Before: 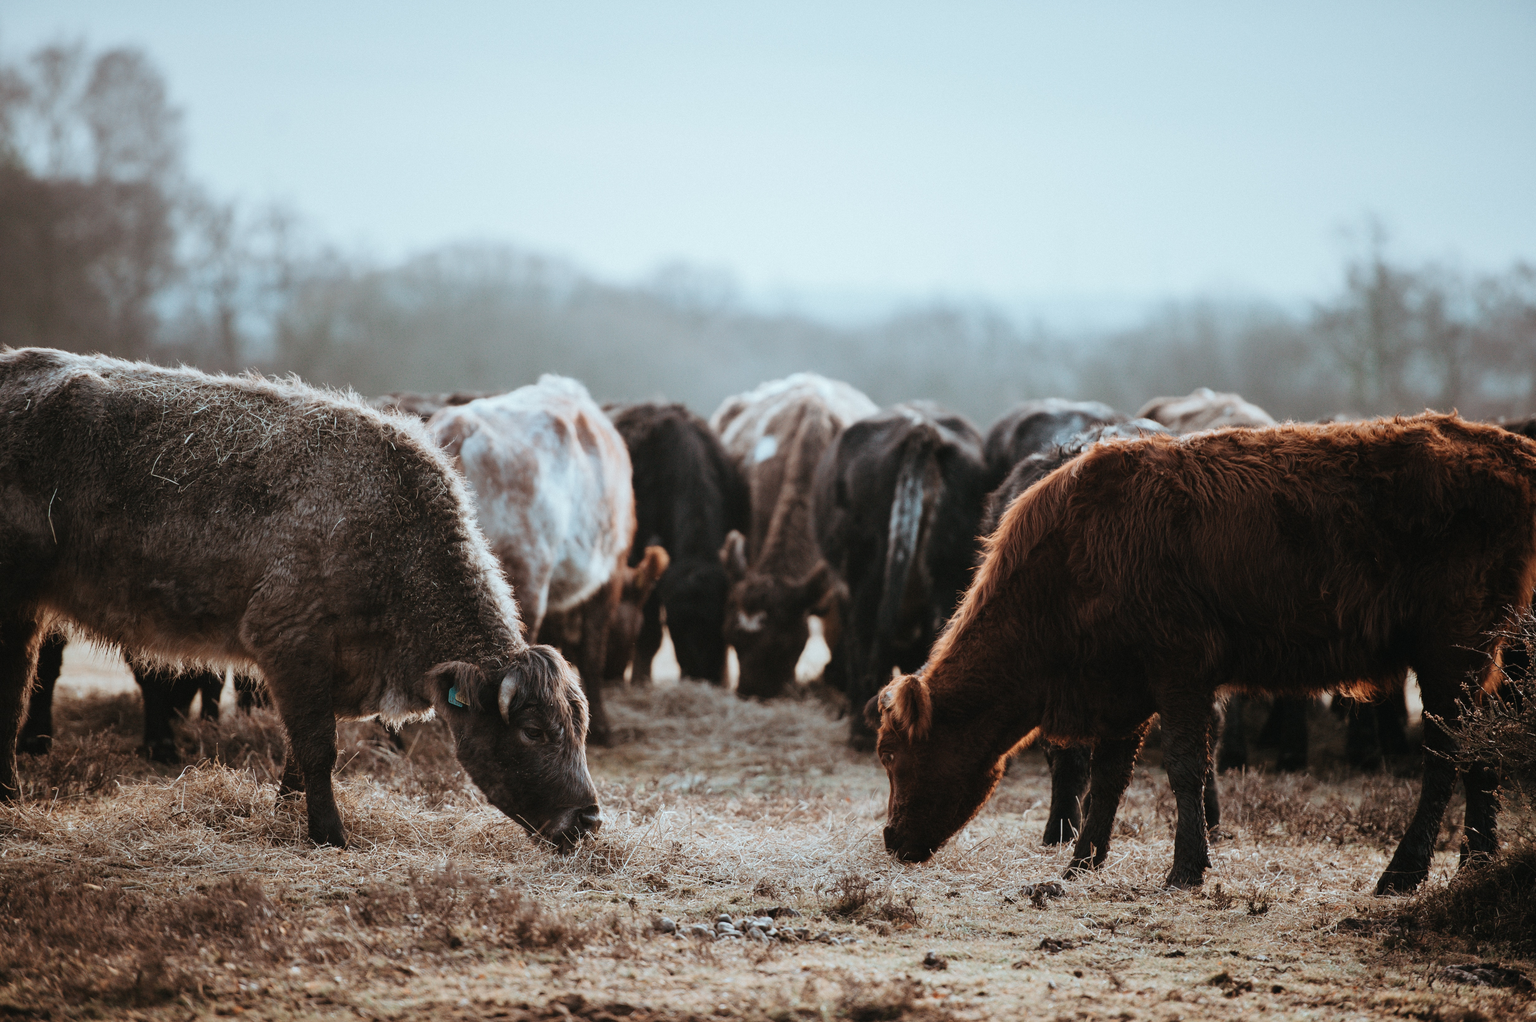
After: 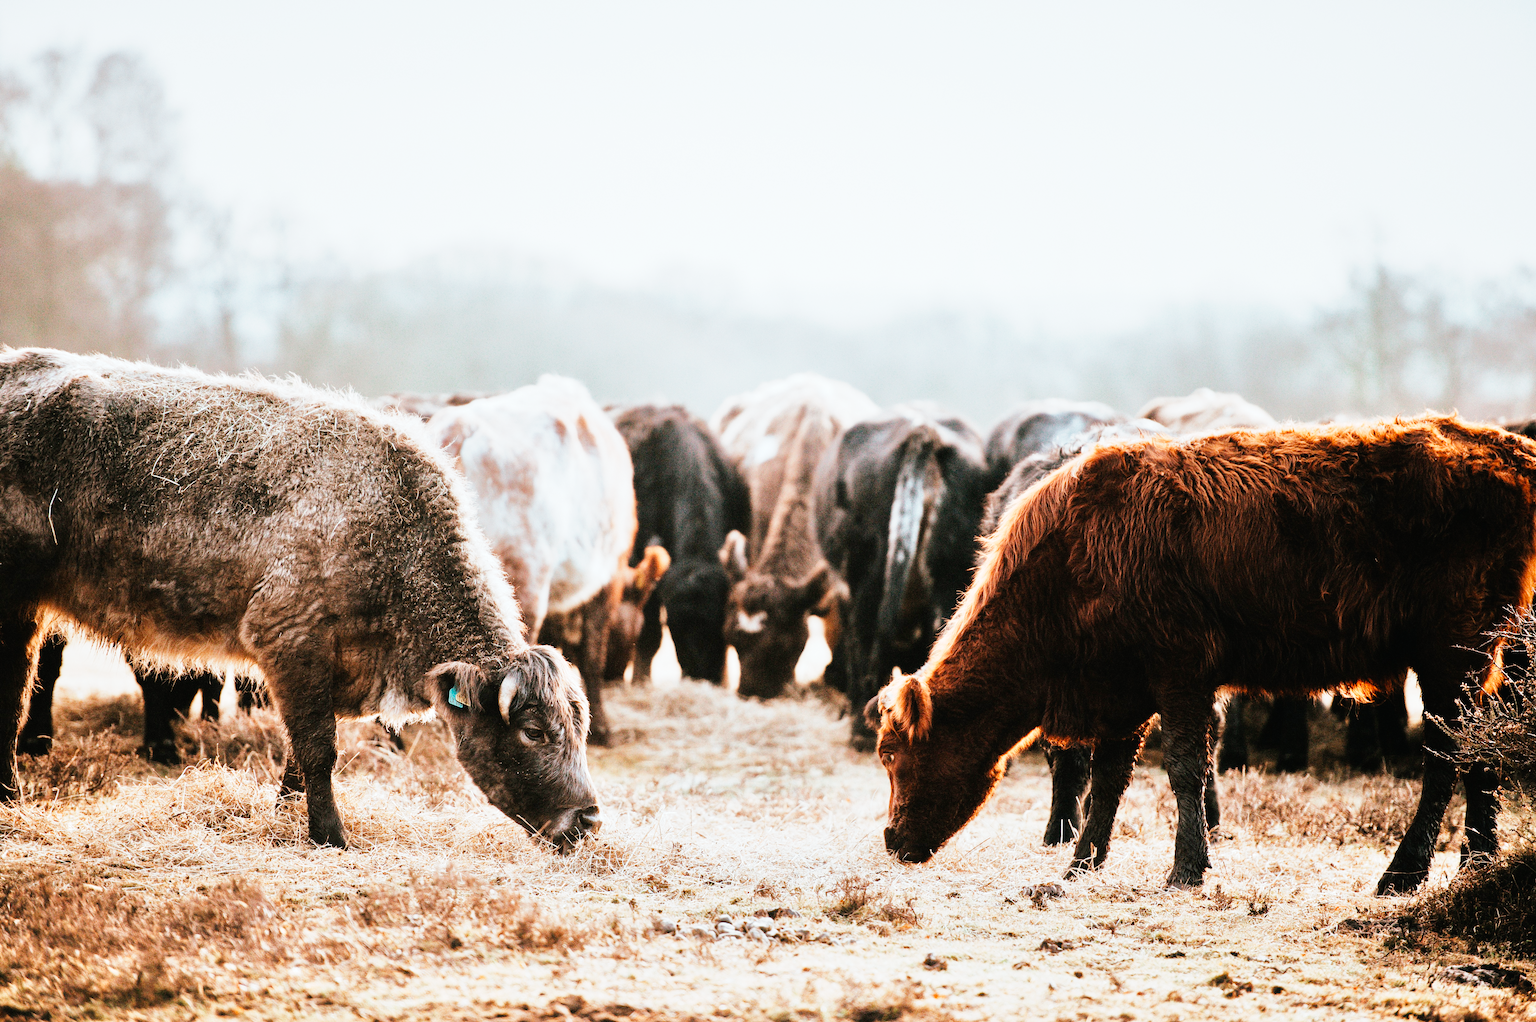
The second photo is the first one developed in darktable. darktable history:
tone equalizer: -7 EV 0.15 EV, -6 EV 0.6 EV, -5 EV 1.15 EV, -4 EV 1.33 EV, -3 EV 1.15 EV, -2 EV 0.6 EV, -1 EV 0.15 EV, mask exposure compensation -0.5 EV
color balance rgb: perceptual saturation grading › global saturation 20%, perceptual saturation grading › highlights -25%, perceptual saturation grading › shadows 25%
base curve: curves: ch0 [(0, 0) (0, 0.001) (0.001, 0.001) (0.004, 0.002) (0.007, 0.004) (0.015, 0.013) (0.033, 0.045) (0.052, 0.096) (0.075, 0.17) (0.099, 0.241) (0.163, 0.42) (0.219, 0.55) (0.259, 0.616) (0.327, 0.722) (0.365, 0.765) (0.522, 0.873) (0.547, 0.881) (0.689, 0.919) (0.826, 0.952) (1, 1)], preserve colors none
